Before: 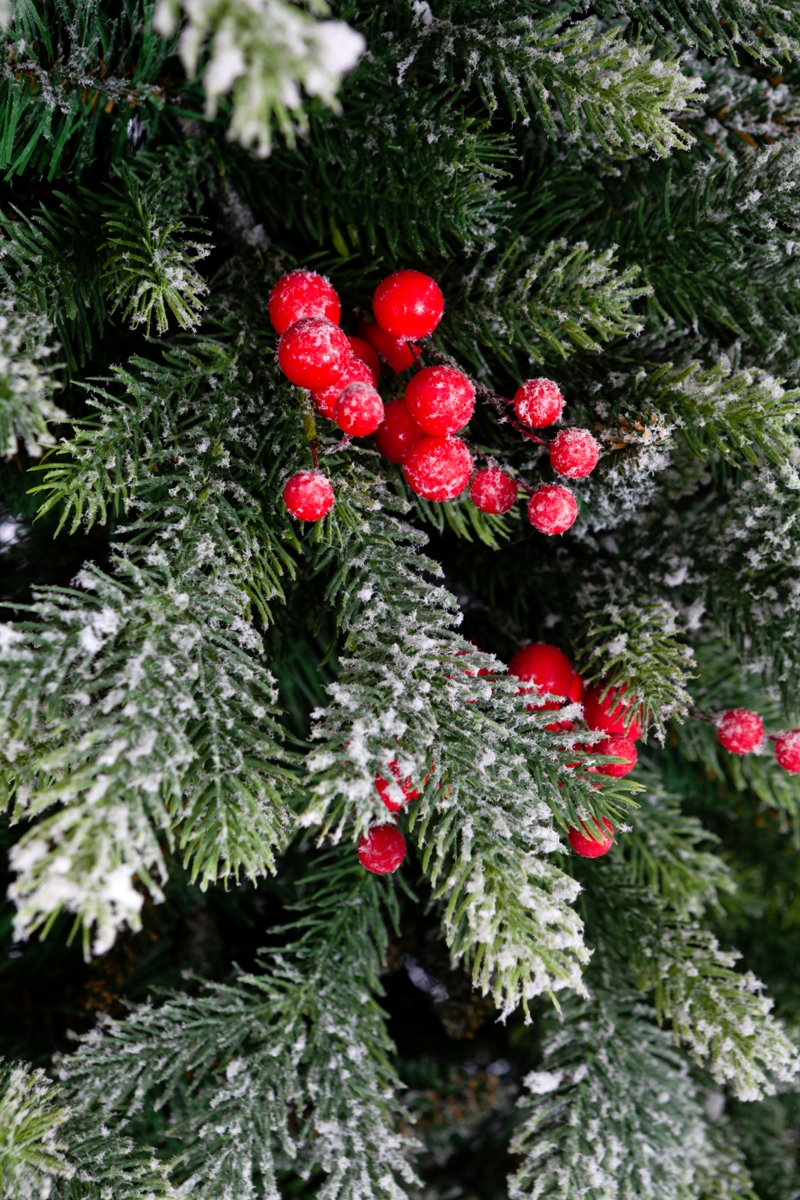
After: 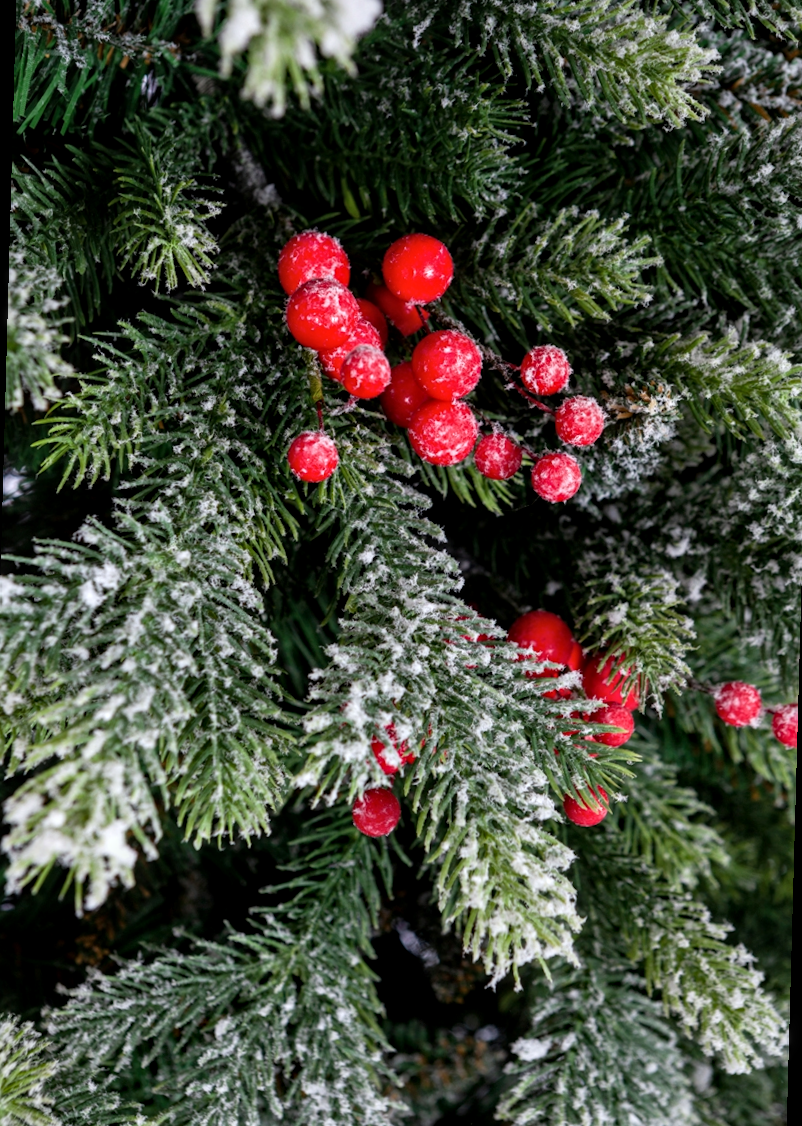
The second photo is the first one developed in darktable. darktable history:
local contrast: detail 130%
rotate and perspective: rotation 1.57°, crop left 0.018, crop right 0.982, crop top 0.039, crop bottom 0.961
white balance: red 0.978, blue 0.999
